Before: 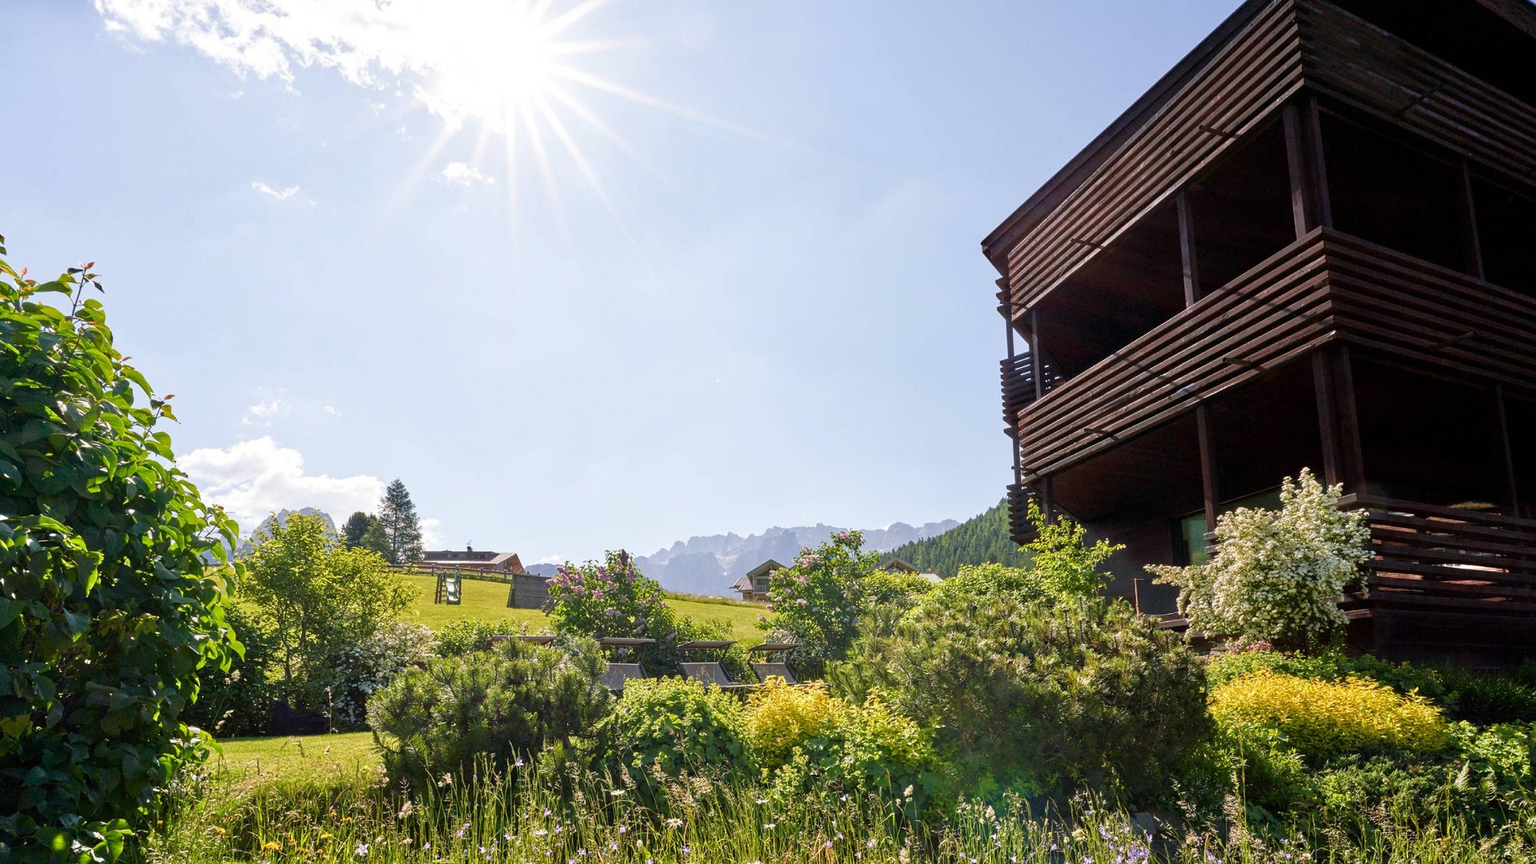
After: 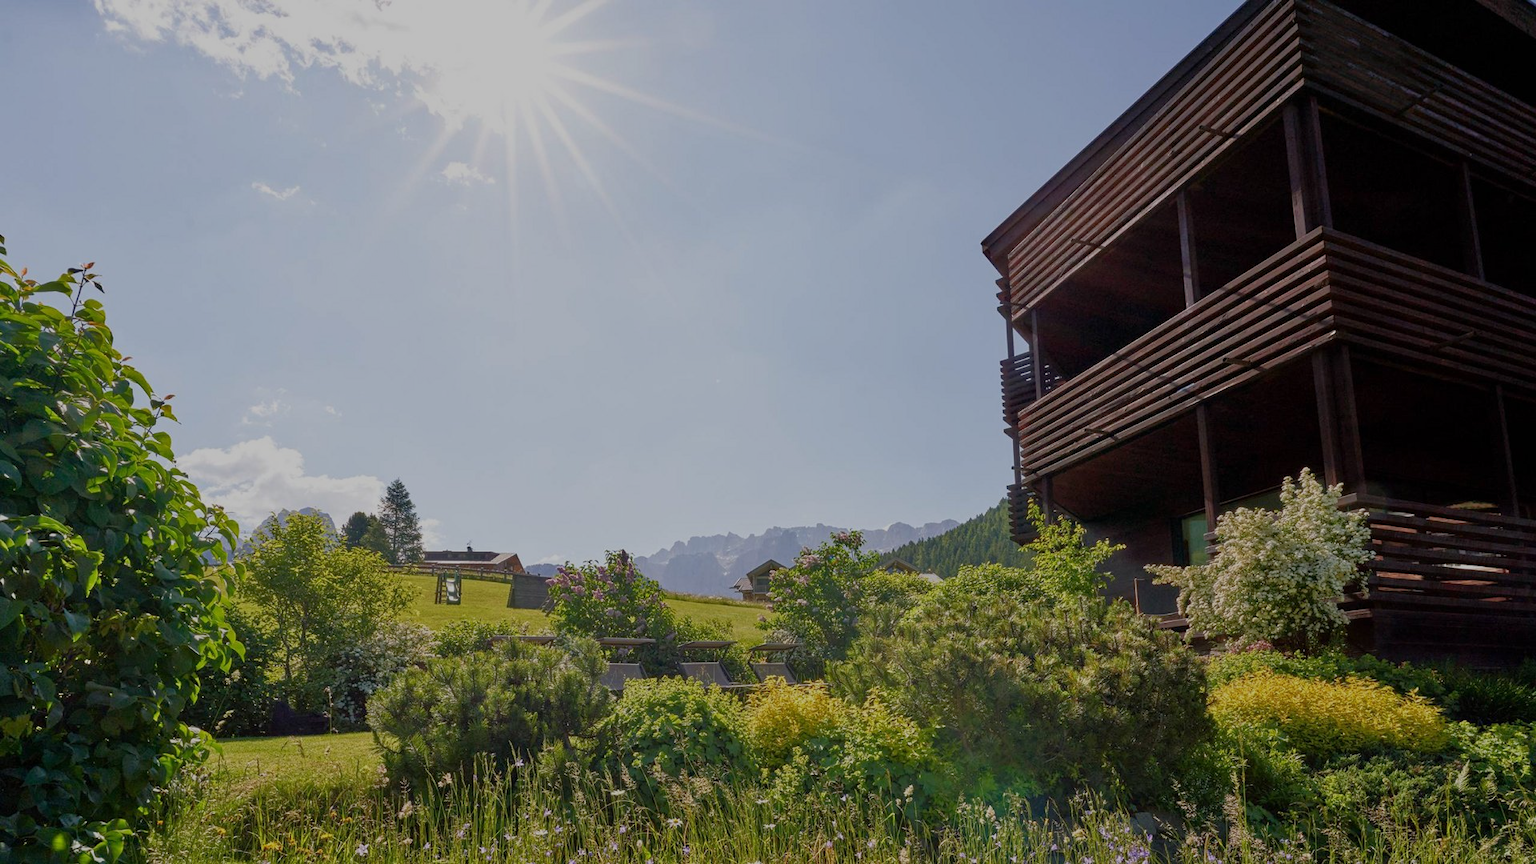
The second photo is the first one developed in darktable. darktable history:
tone equalizer: -8 EV -0.002 EV, -7 EV 0.021 EV, -6 EV -0.007 EV, -5 EV 0.009 EV, -4 EV -0.042 EV, -3 EV -0.23 EV, -2 EV -0.661 EV, -1 EV -0.98 EV, +0 EV -0.957 EV
